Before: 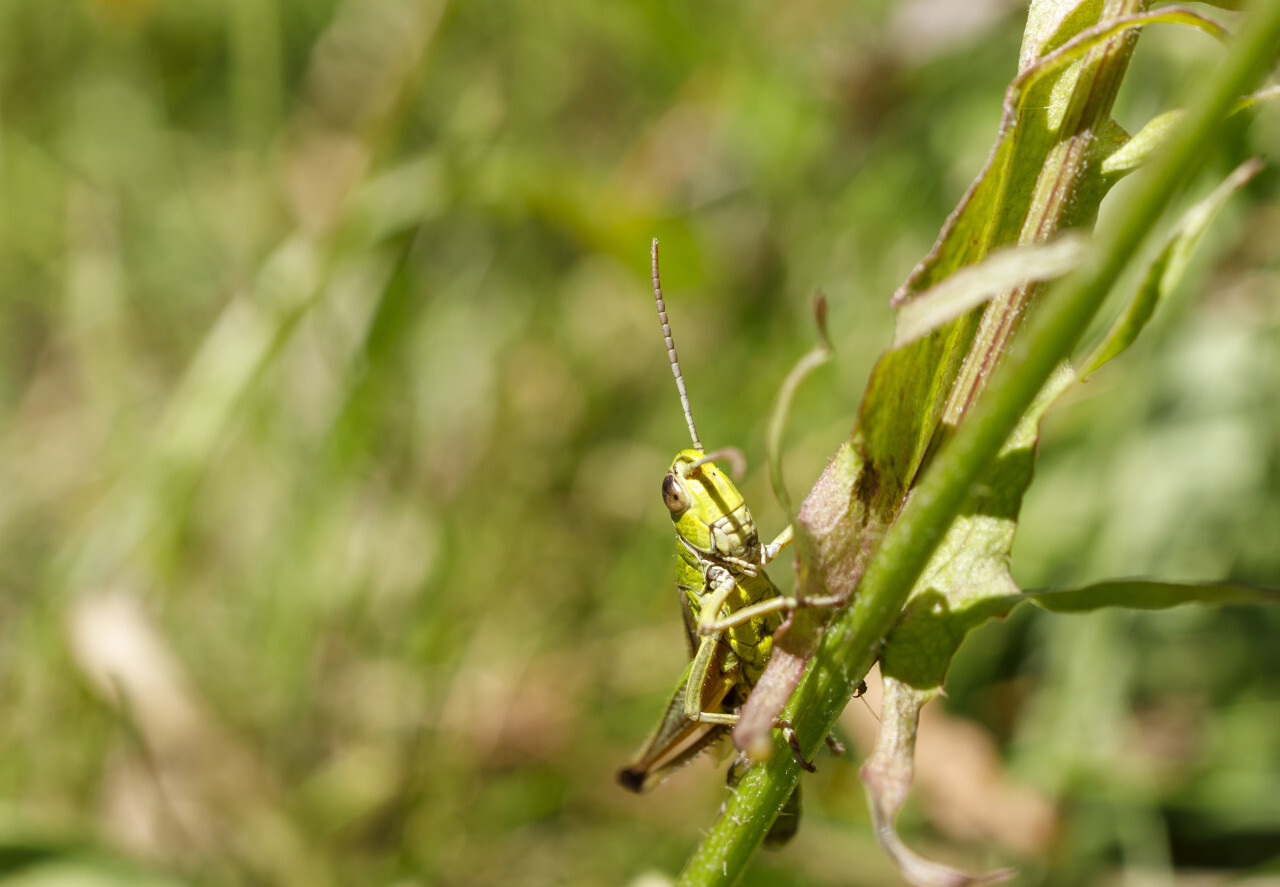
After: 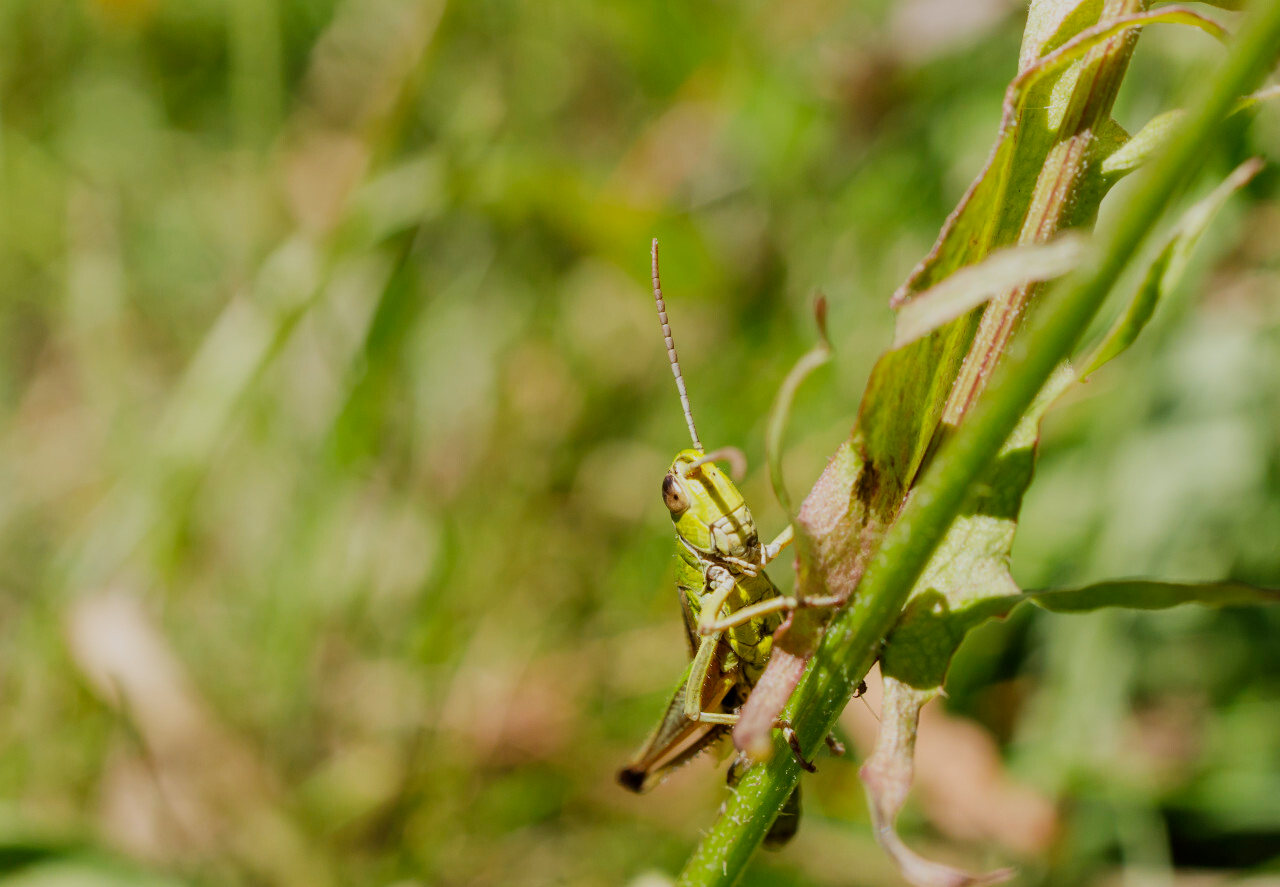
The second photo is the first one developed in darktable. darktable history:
exposure: exposure -0.015 EV, compensate highlight preservation false
tone equalizer: edges refinement/feathering 500, mask exposure compensation -1.57 EV, preserve details no
filmic rgb: black relative exposure -7.65 EV, white relative exposure 4.56 EV, hardness 3.61, contrast in shadows safe
